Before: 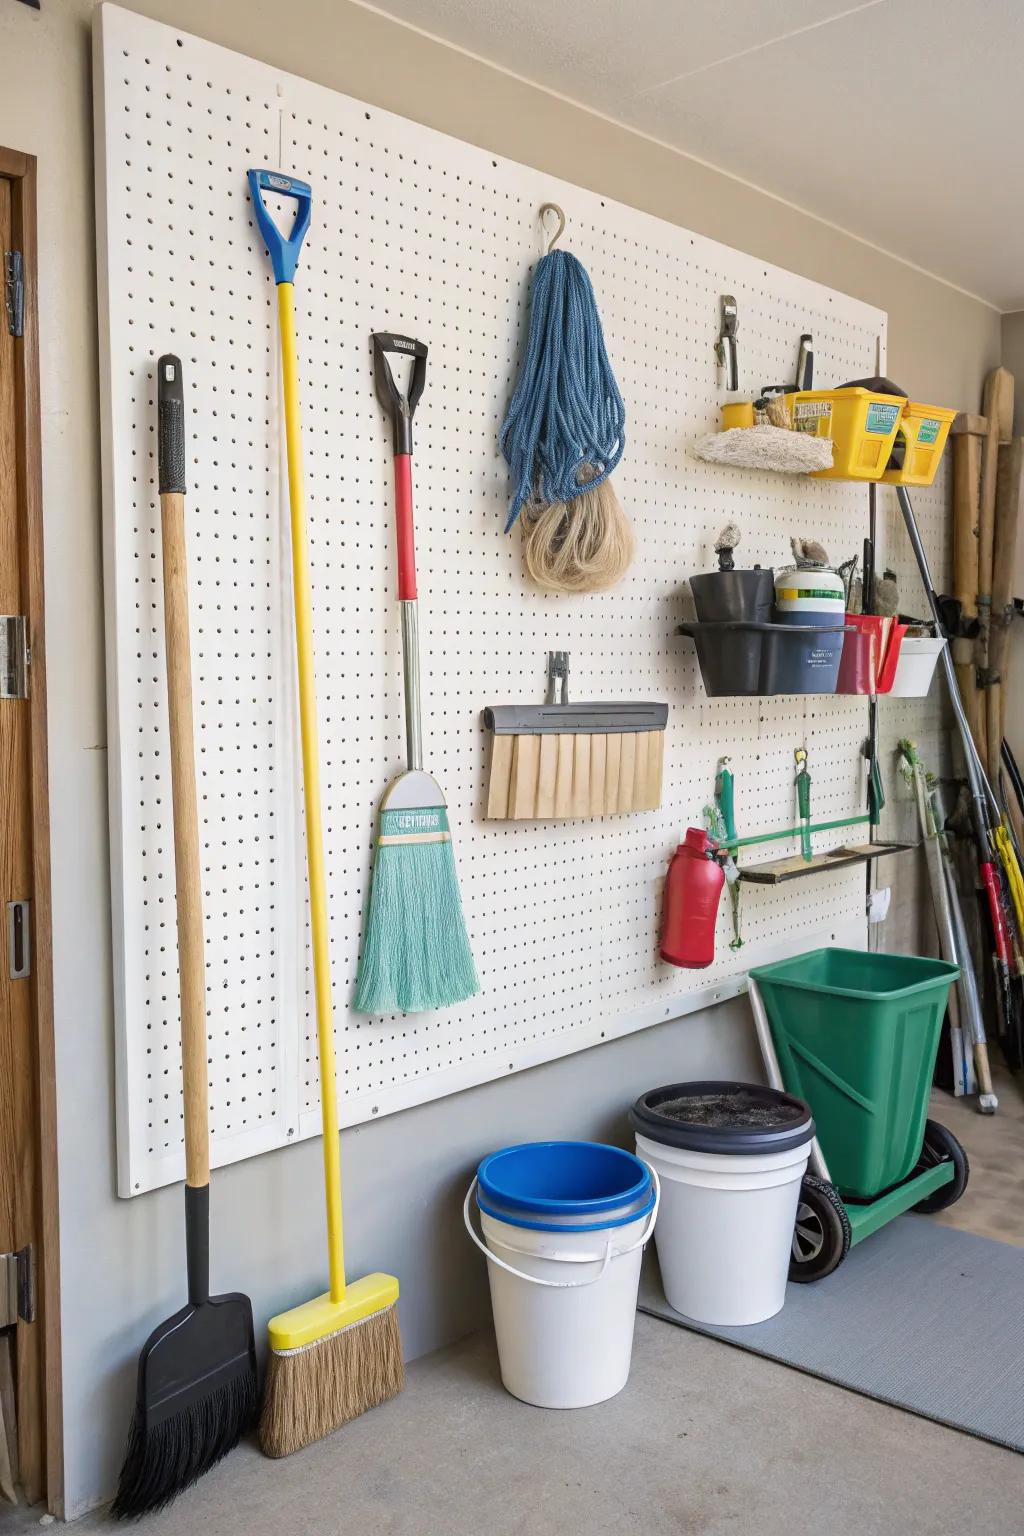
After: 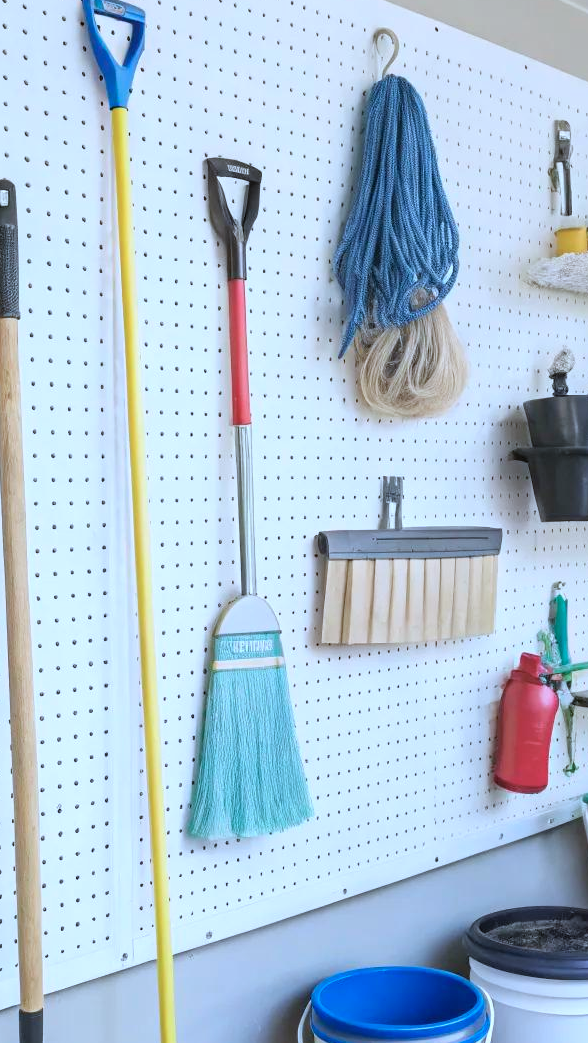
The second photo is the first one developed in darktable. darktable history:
crop: left 16.245%, top 11.395%, right 26.257%, bottom 20.663%
contrast brightness saturation: contrast 0.045, brightness 0.066, saturation 0.014
color calibration: illuminant custom, x 0.388, y 0.387, temperature 3837.16 K
